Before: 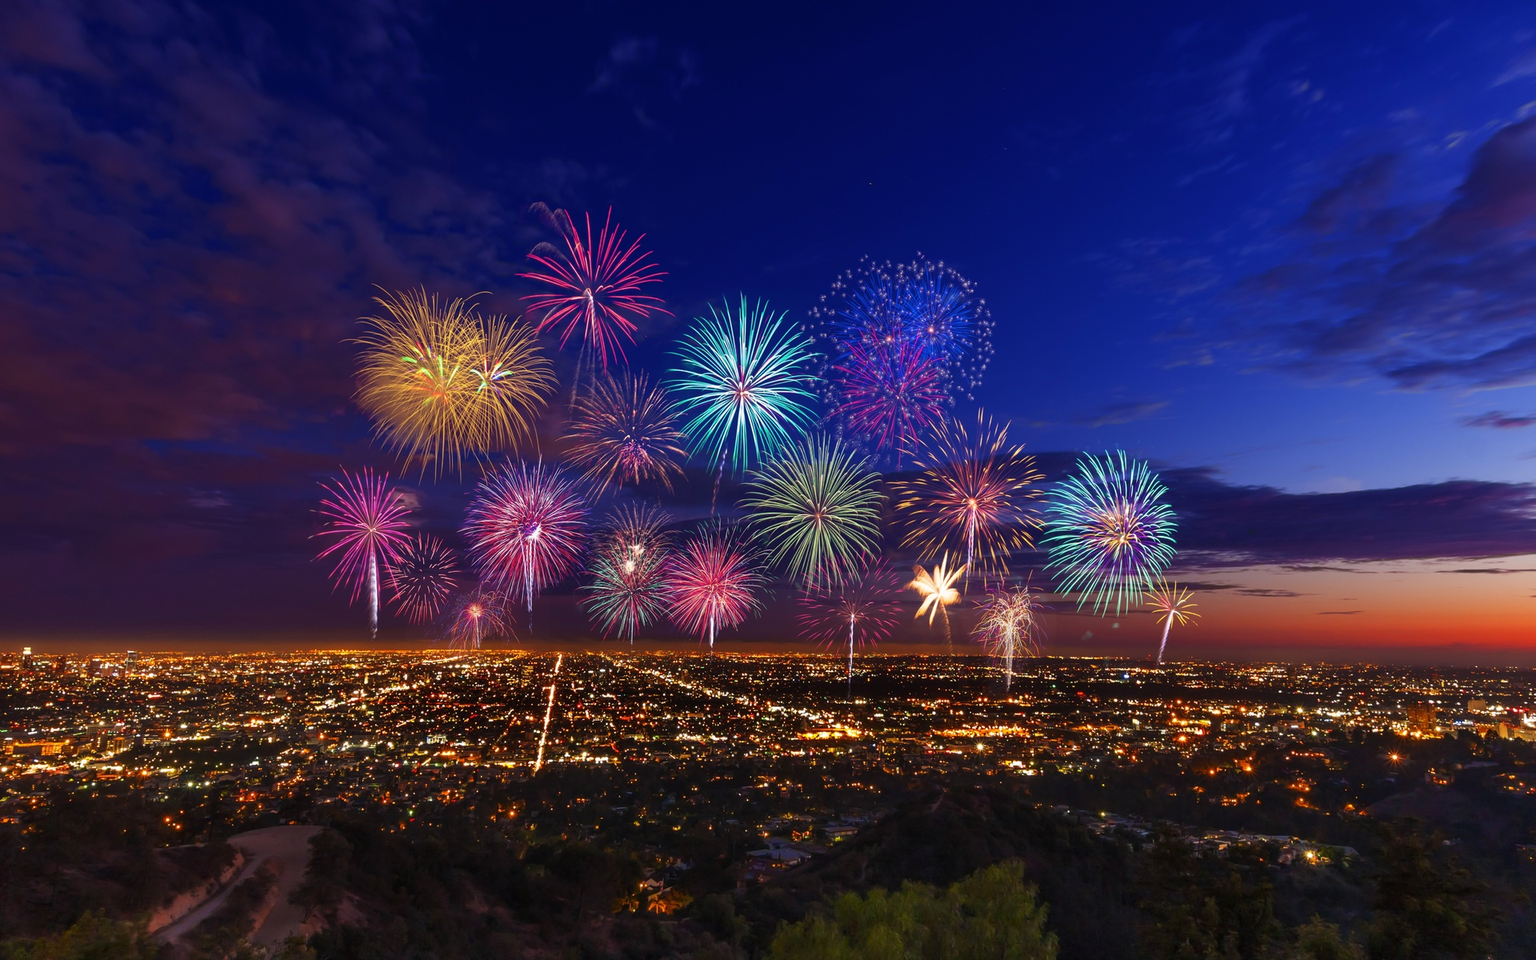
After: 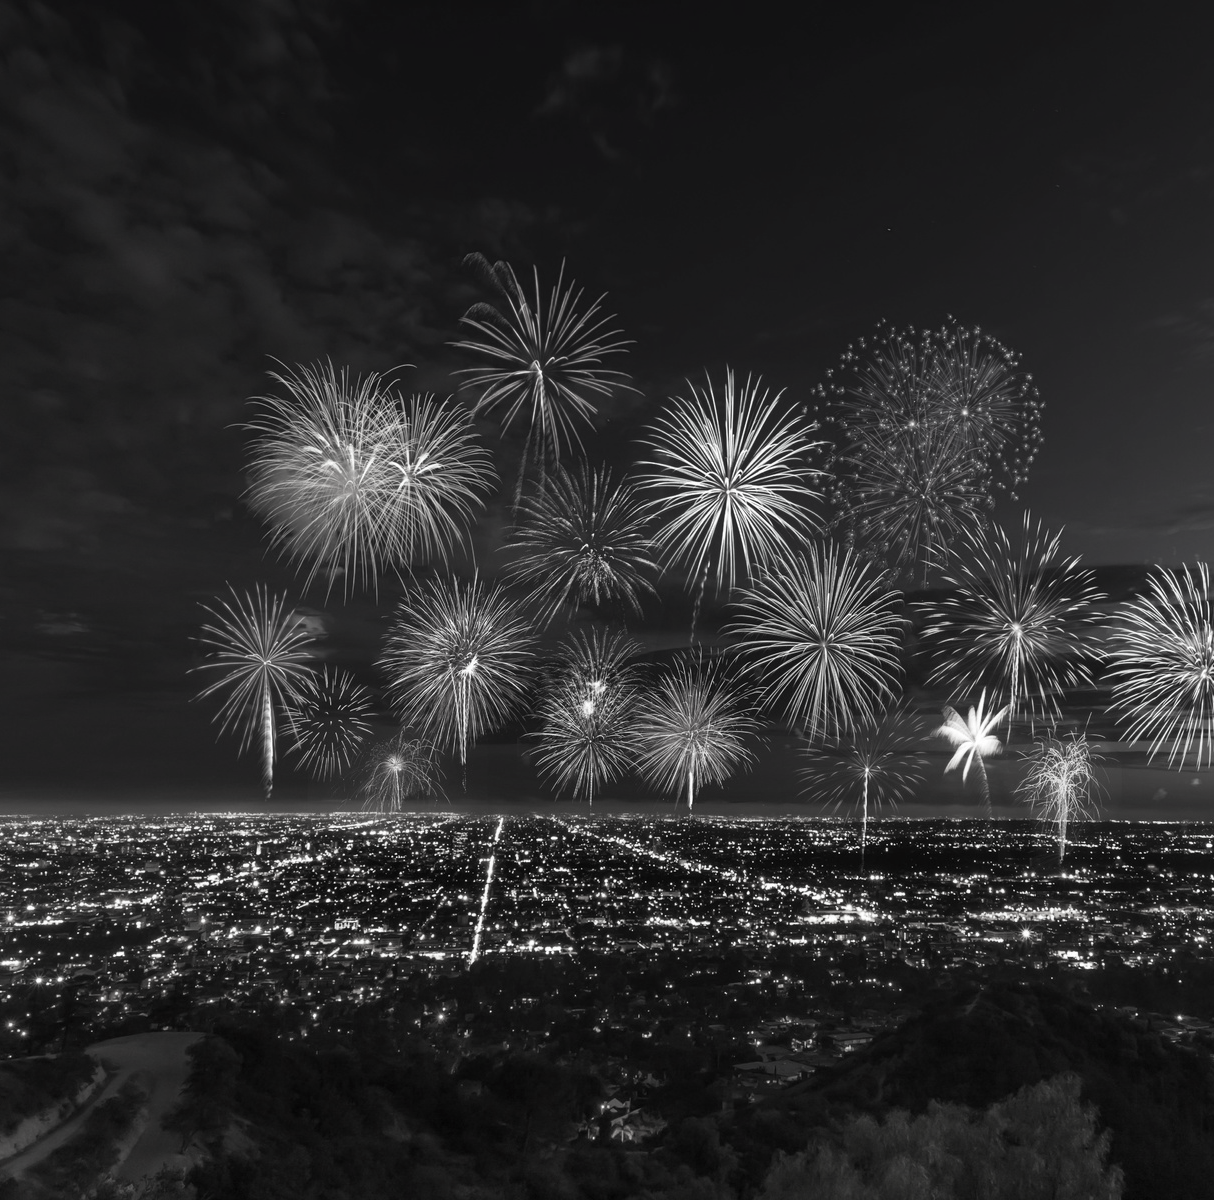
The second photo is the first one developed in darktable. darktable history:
crop: left 10.414%, right 26.351%
contrast brightness saturation: saturation -0.985
tone equalizer: edges refinement/feathering 500, mask exposure compensation -1.57 EV, preserve details no
